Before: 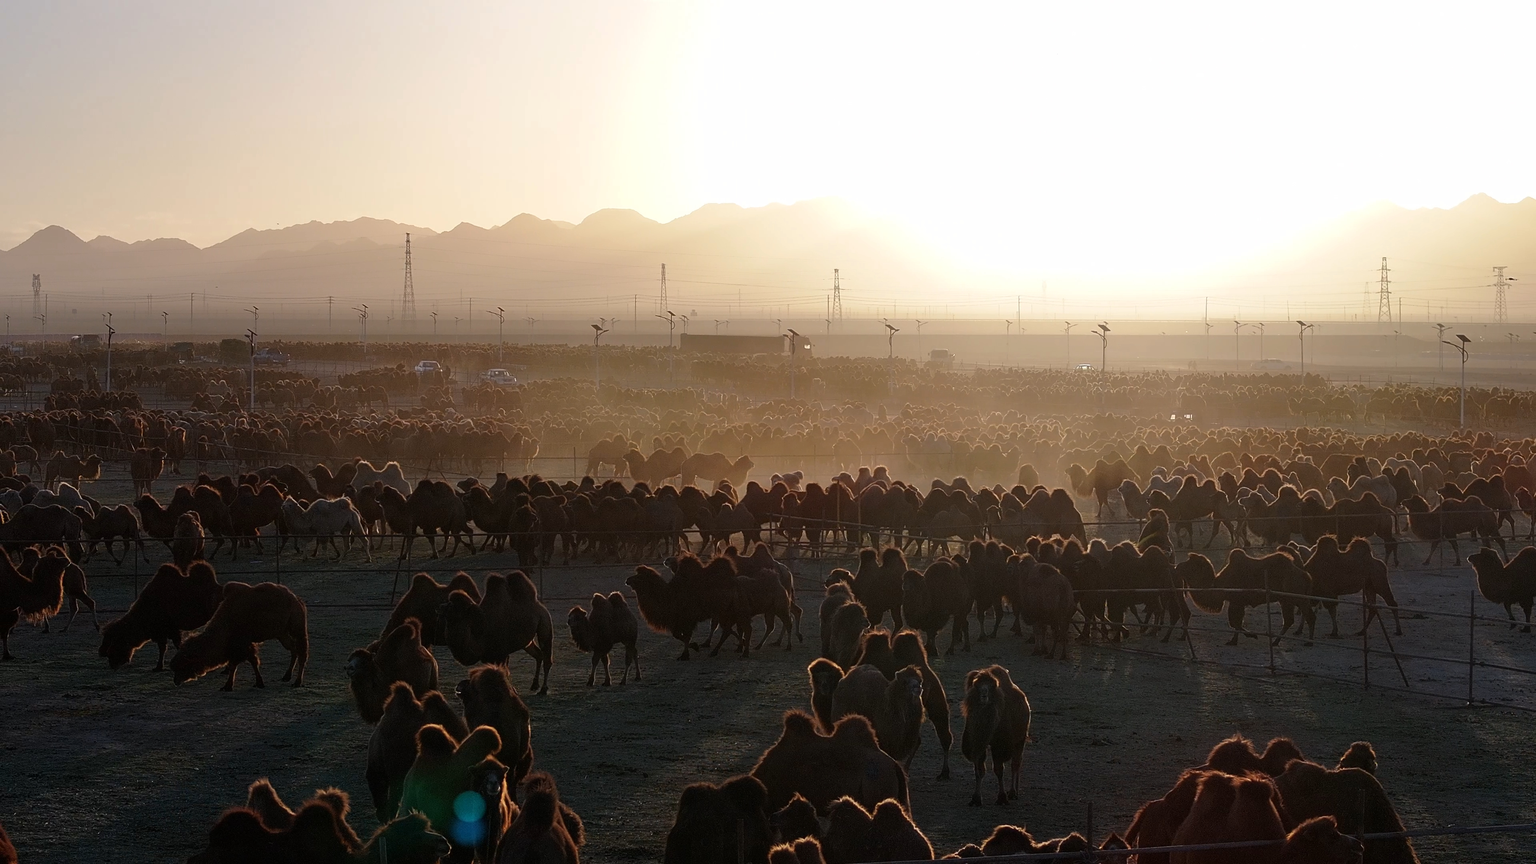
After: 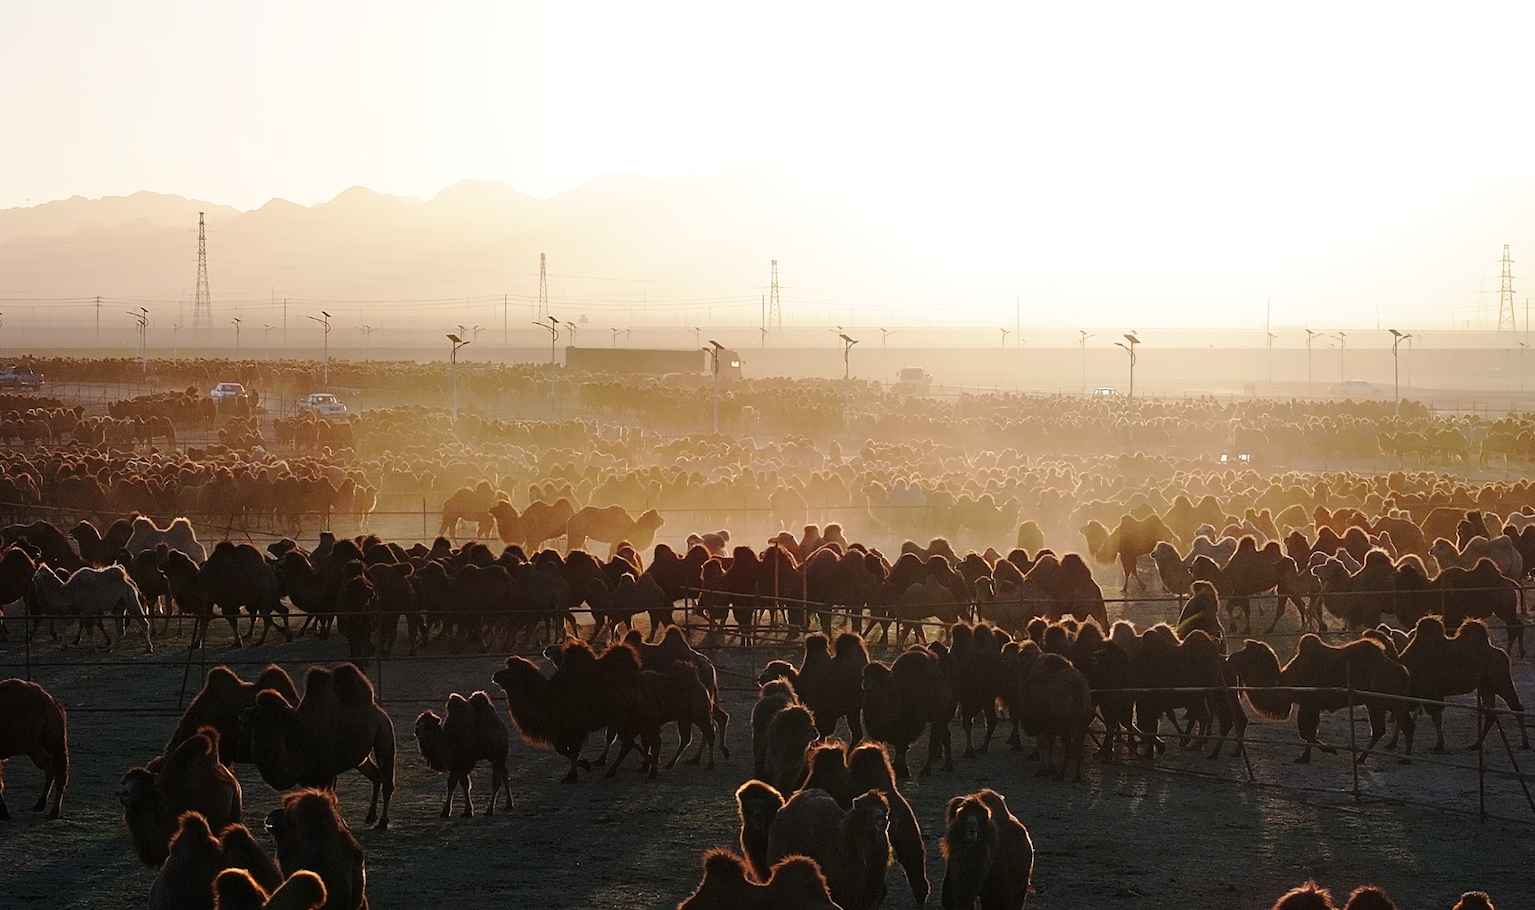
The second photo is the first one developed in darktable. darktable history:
base curve: curves: ch0 [(0, 0) (0.028, 0.03) (0.121, 0.232) (0.46, 0.748) (0.859, 0.968) (1, 1)], preserve colors none
crop: left 16.768%, top 8.653%, right 8.362%, bottom 12.485%
